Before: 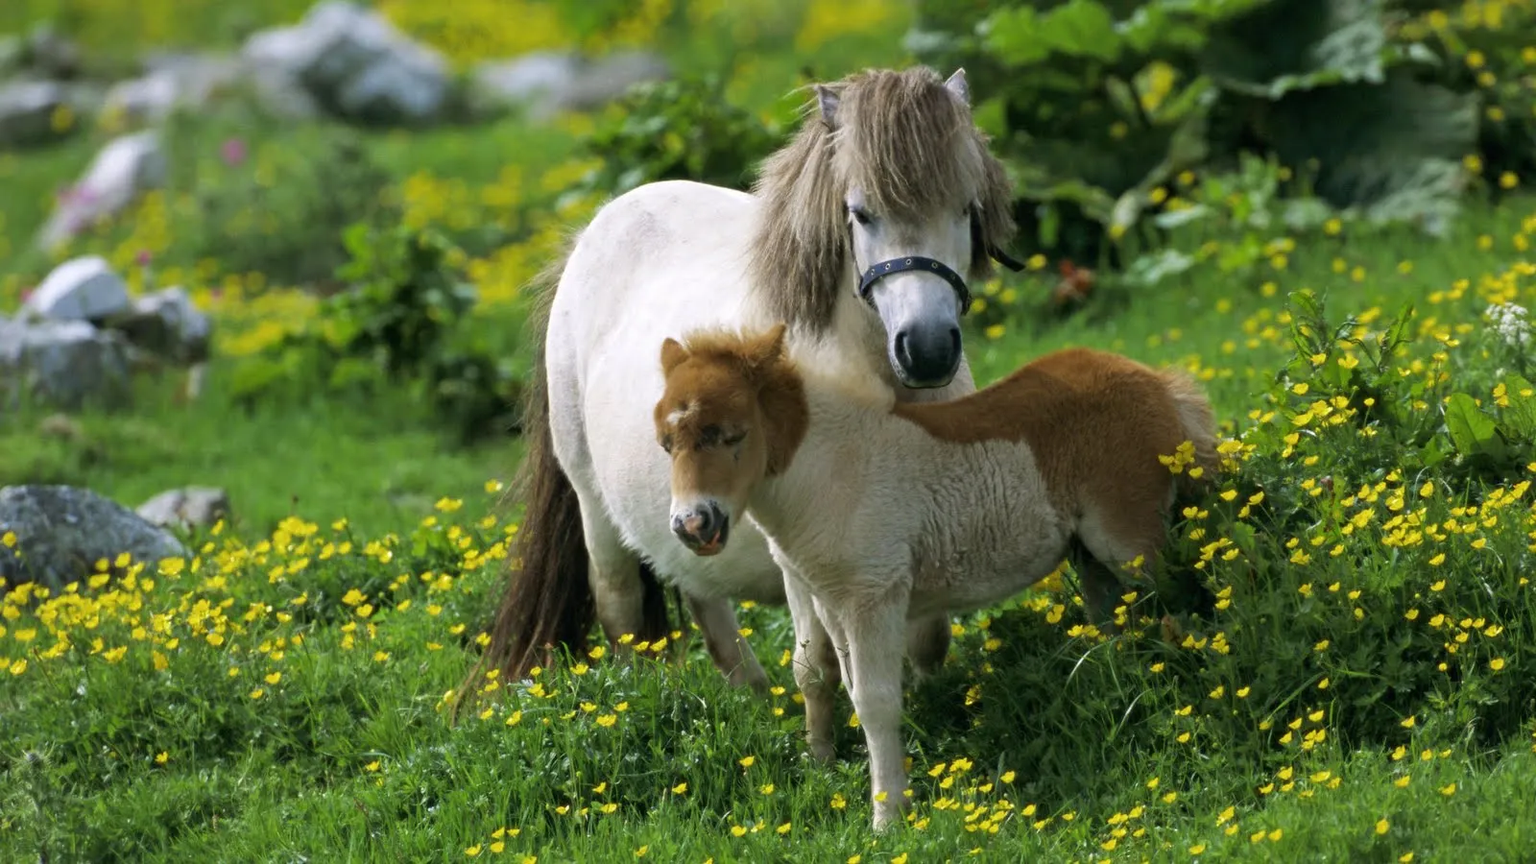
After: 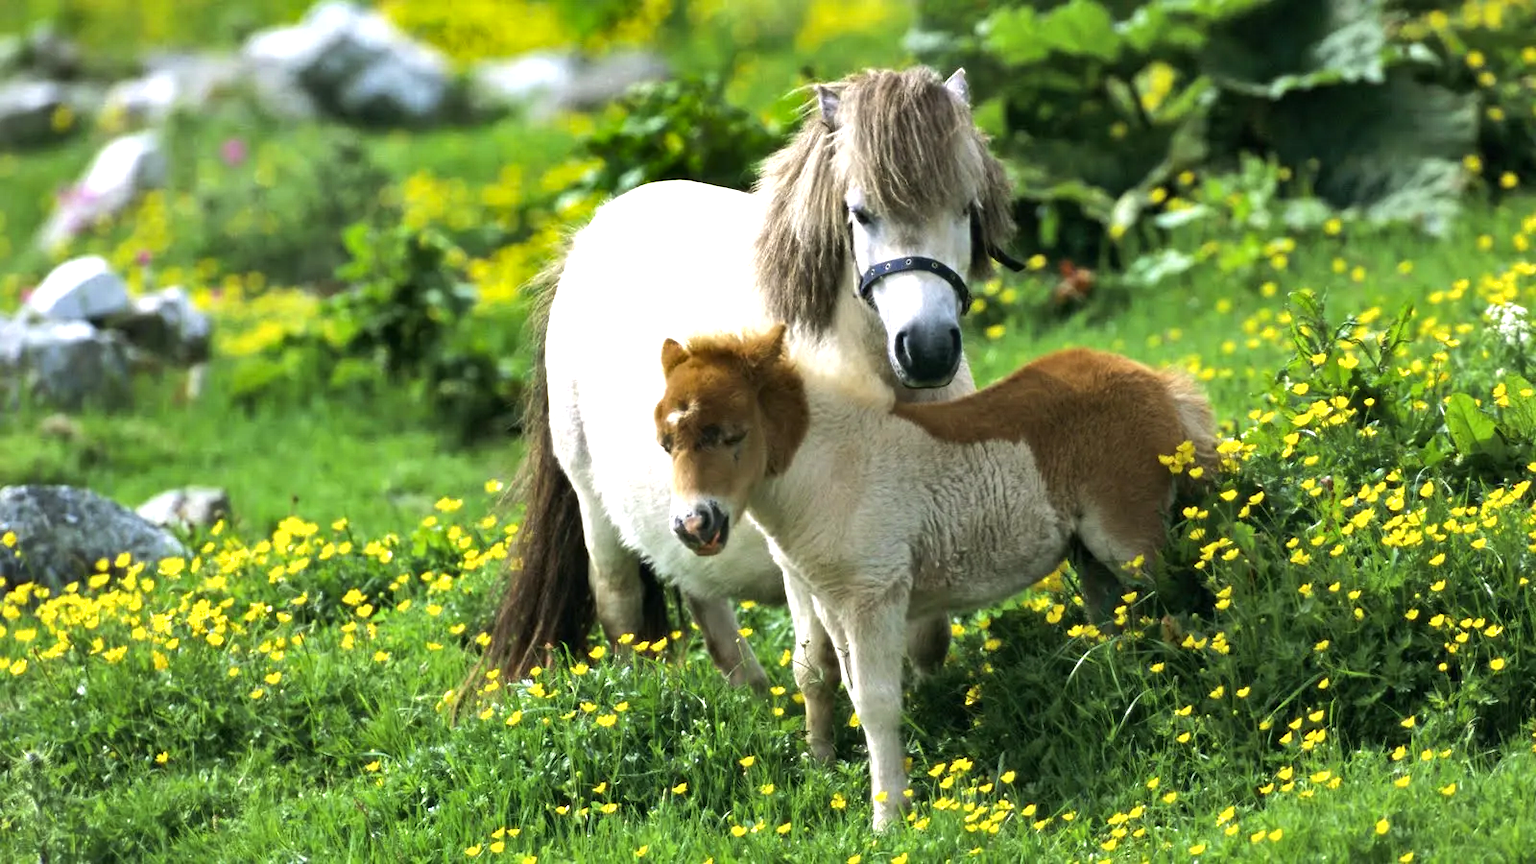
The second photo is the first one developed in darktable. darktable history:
shadows and highlights: low approximation 0.01, soften with gaussian
exposure: exposure 0.726 EV, compensate highlight preservation false
tone equalizer: -8 EV -0.392 EV, -7 EV -0.412 EV, -6 EV -0.297 EV, -5 EV -0.207 EV, -3 EV 0.222 EV, -2 EV 0.311 EV, -1 EV 0.363 EV, +0 EV 0.421 EV, edges refinement/feathering 500, mask exposure compensation -1.57 EV, preserve details no
